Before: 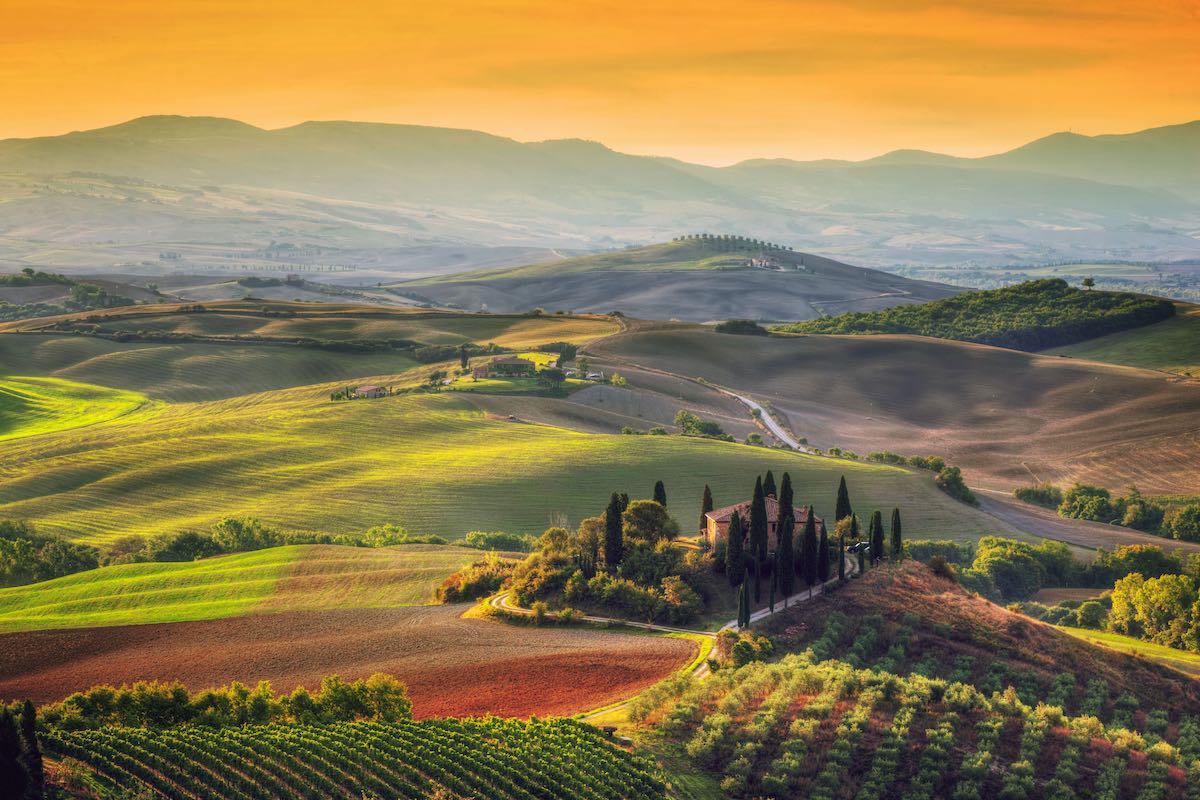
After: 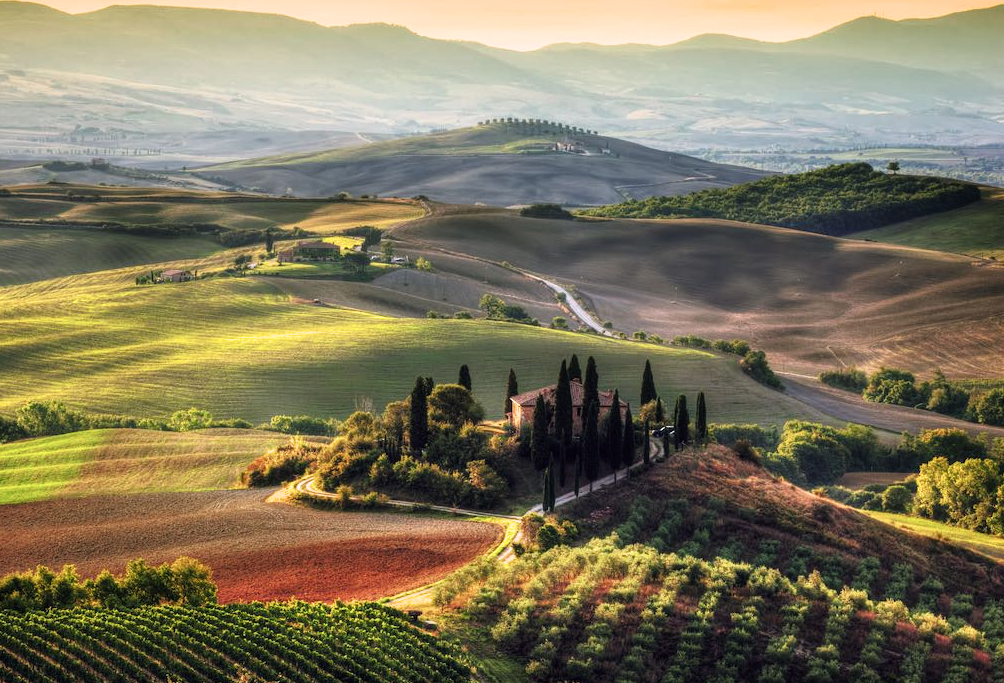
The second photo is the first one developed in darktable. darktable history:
filmic rgb: black relative exposure -9.09 EV, white relative exposure 2.3 EV, hardness 7.49
crop: left 16.332%, top 14.544%
